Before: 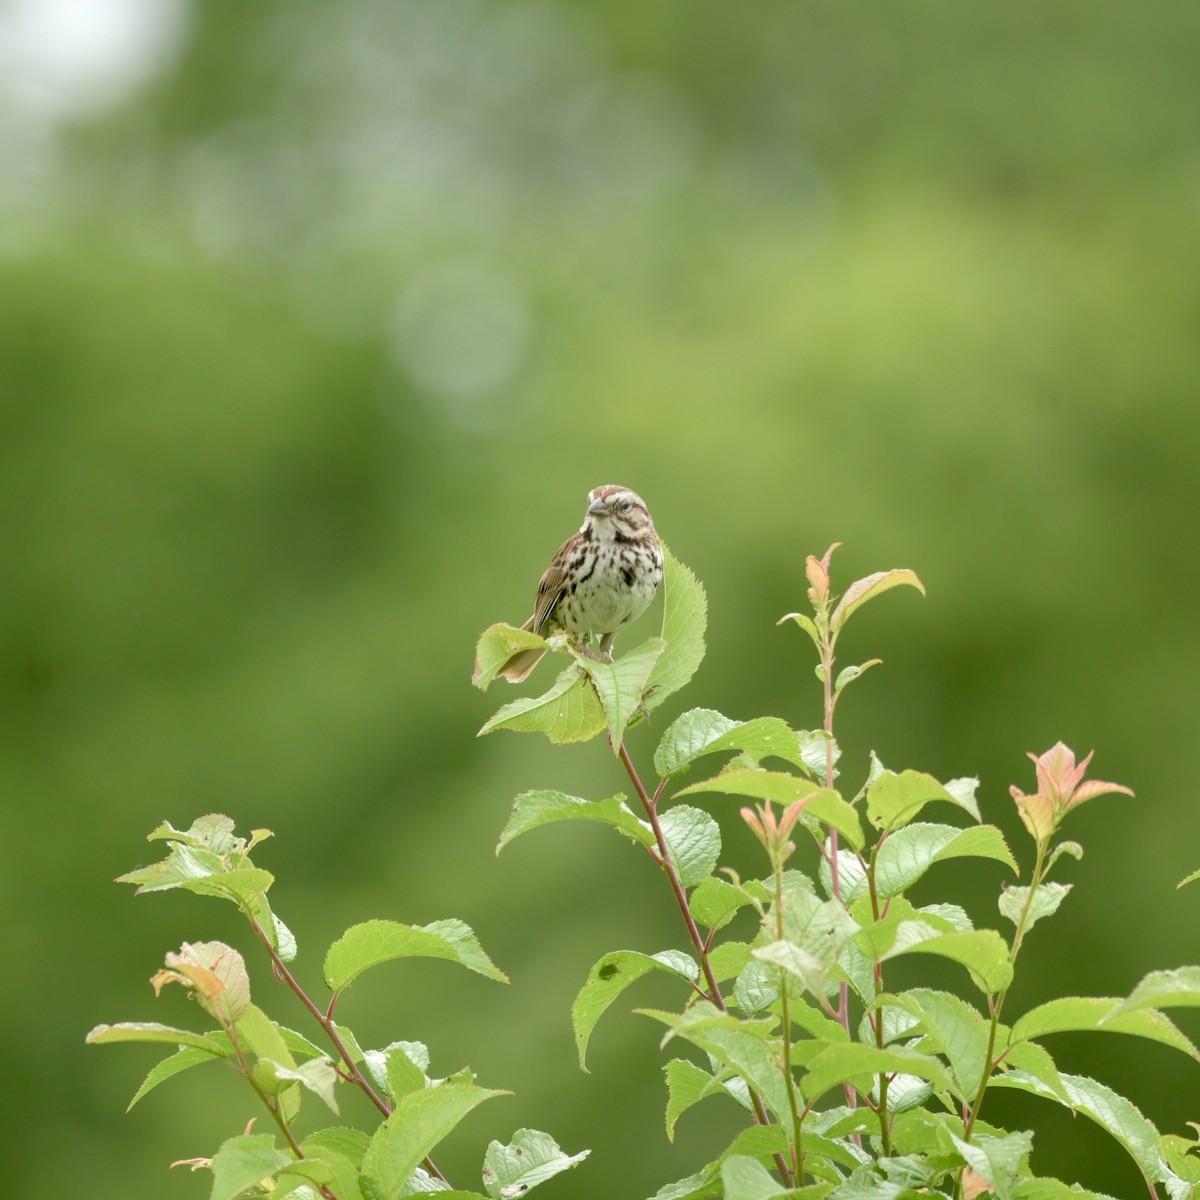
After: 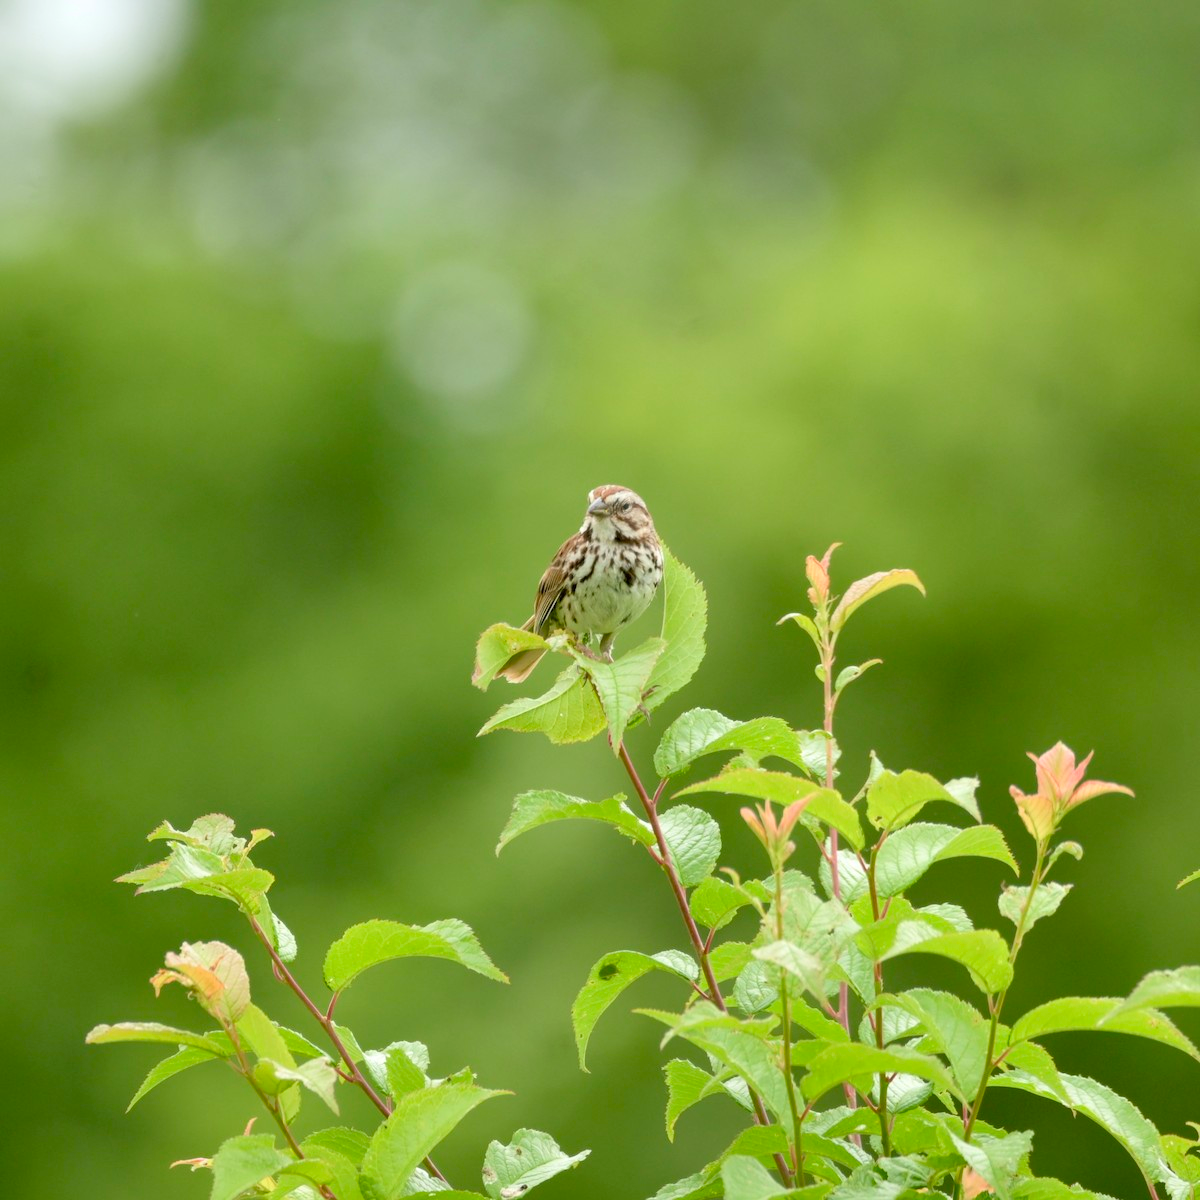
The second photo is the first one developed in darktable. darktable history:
contrast brightness saturation: contrast 0.104, brightness 0.037, saturation 0.09
